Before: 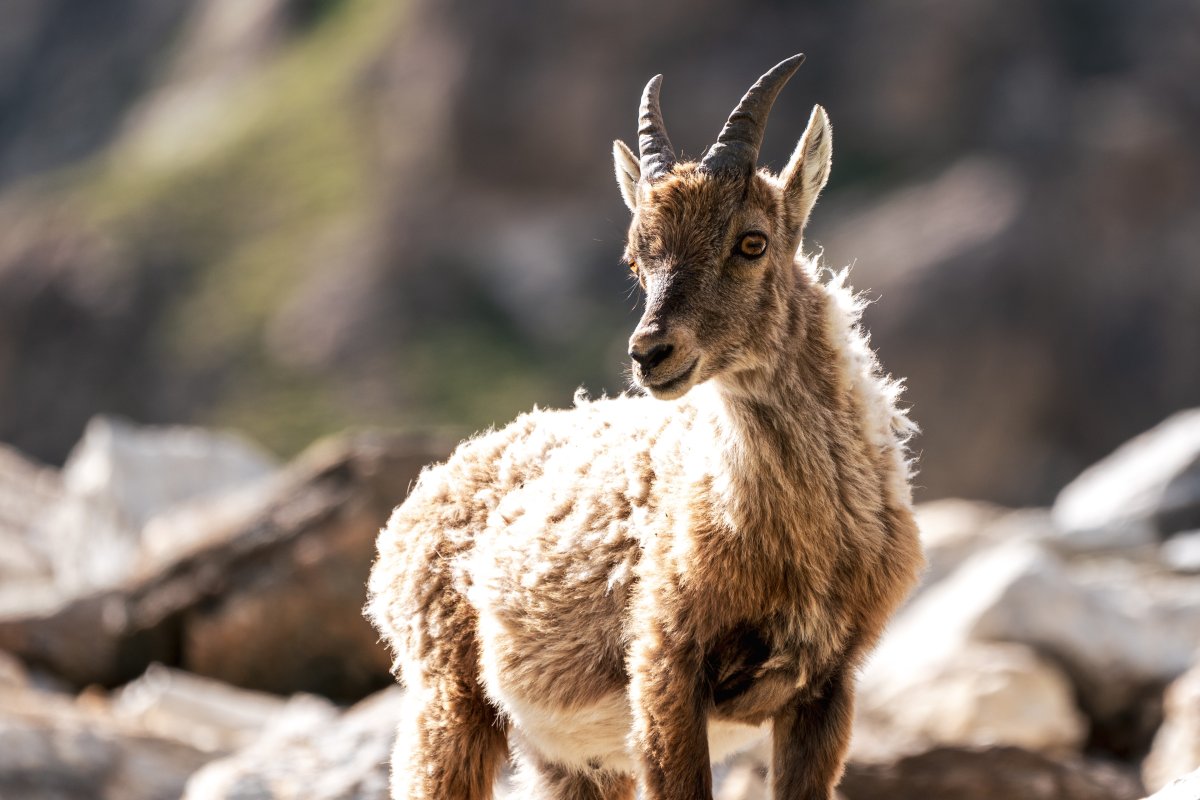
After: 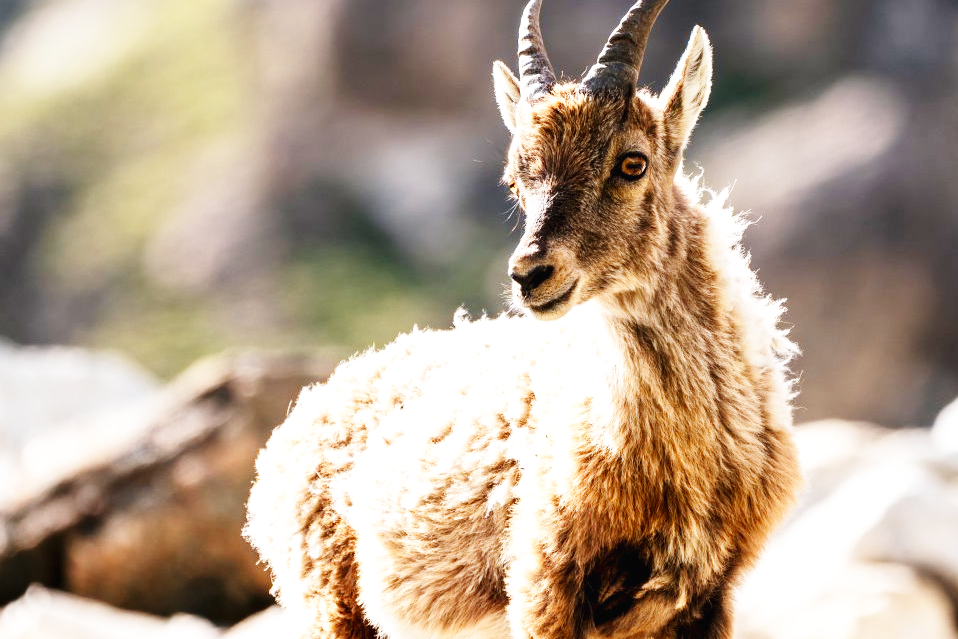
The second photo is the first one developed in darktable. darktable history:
crop and rotate: left 10.071%, top 10.071%, right 10.02%, bottom 10.02%
base curve: curves: ch0 [(0, 0.003) (0.001, 0.002) (0.006, 0.004) (0.02, 0.022) (0.048, 0.086) (0.094, 0.234) (0.162, 0.431) (0.258, 0.629) (0.385, 0.8) (0.548, 0.918) (0.751, 0.988) (1, 1)], preserve colors none
color zones: curves: ch1 [(0, 0.513) (0.143, 0.524) (0.286, 0.511) (0.429, 0.506) (0.571, 0.503) (0.714, 0.503) (0.857, 0.508) (1, 0.513)]
